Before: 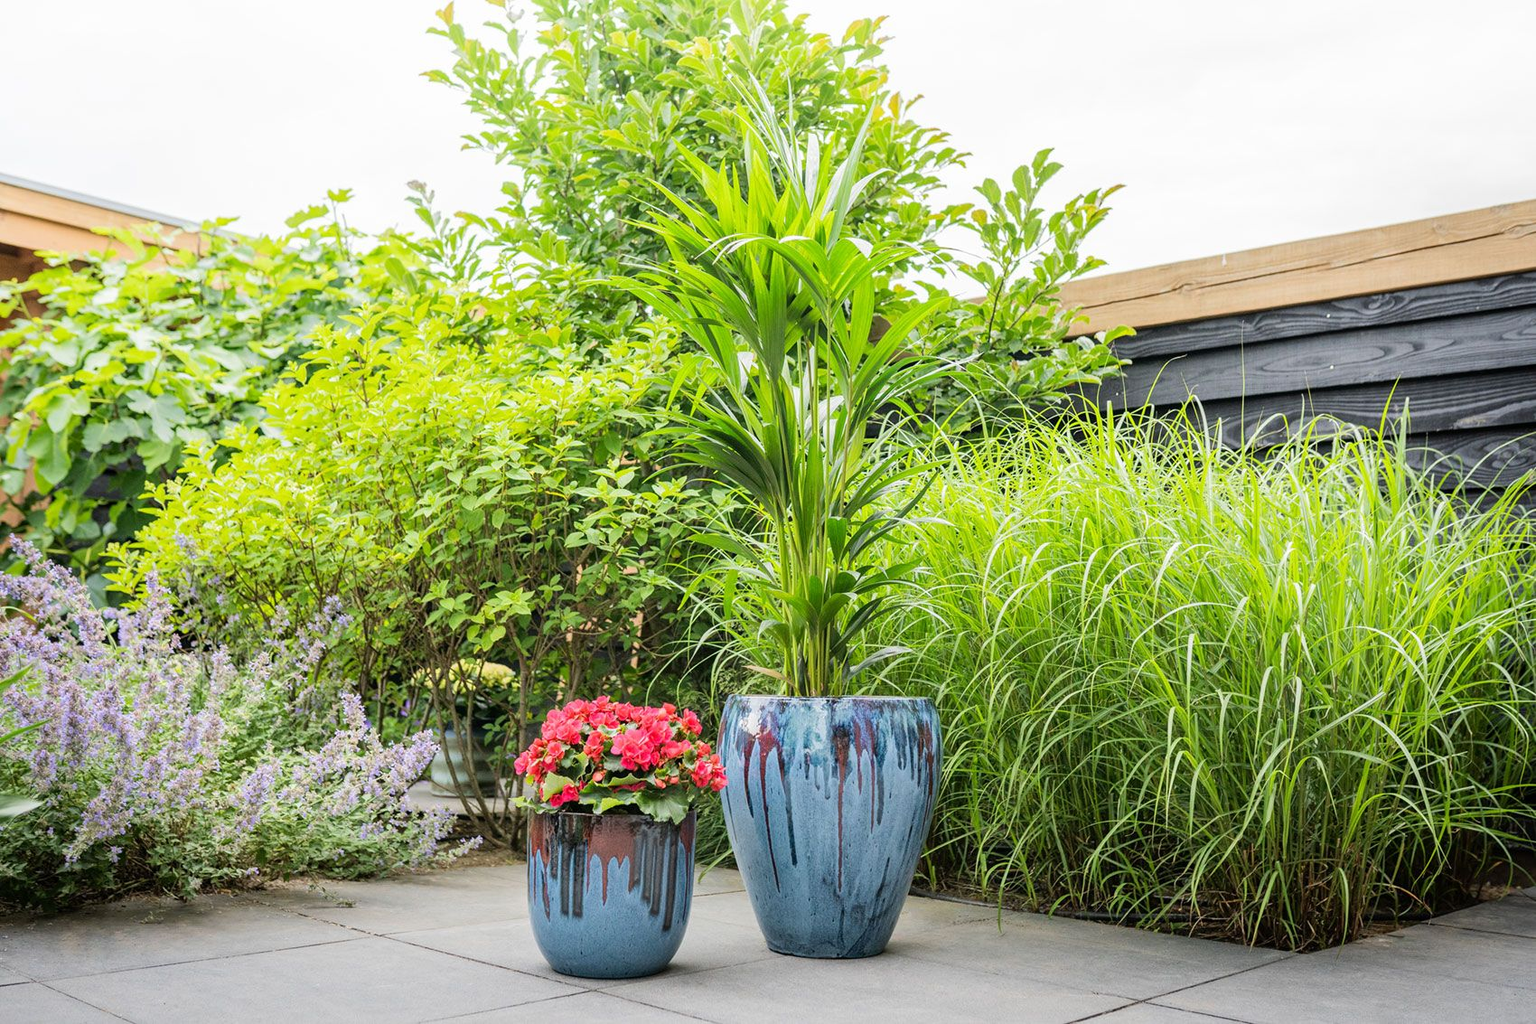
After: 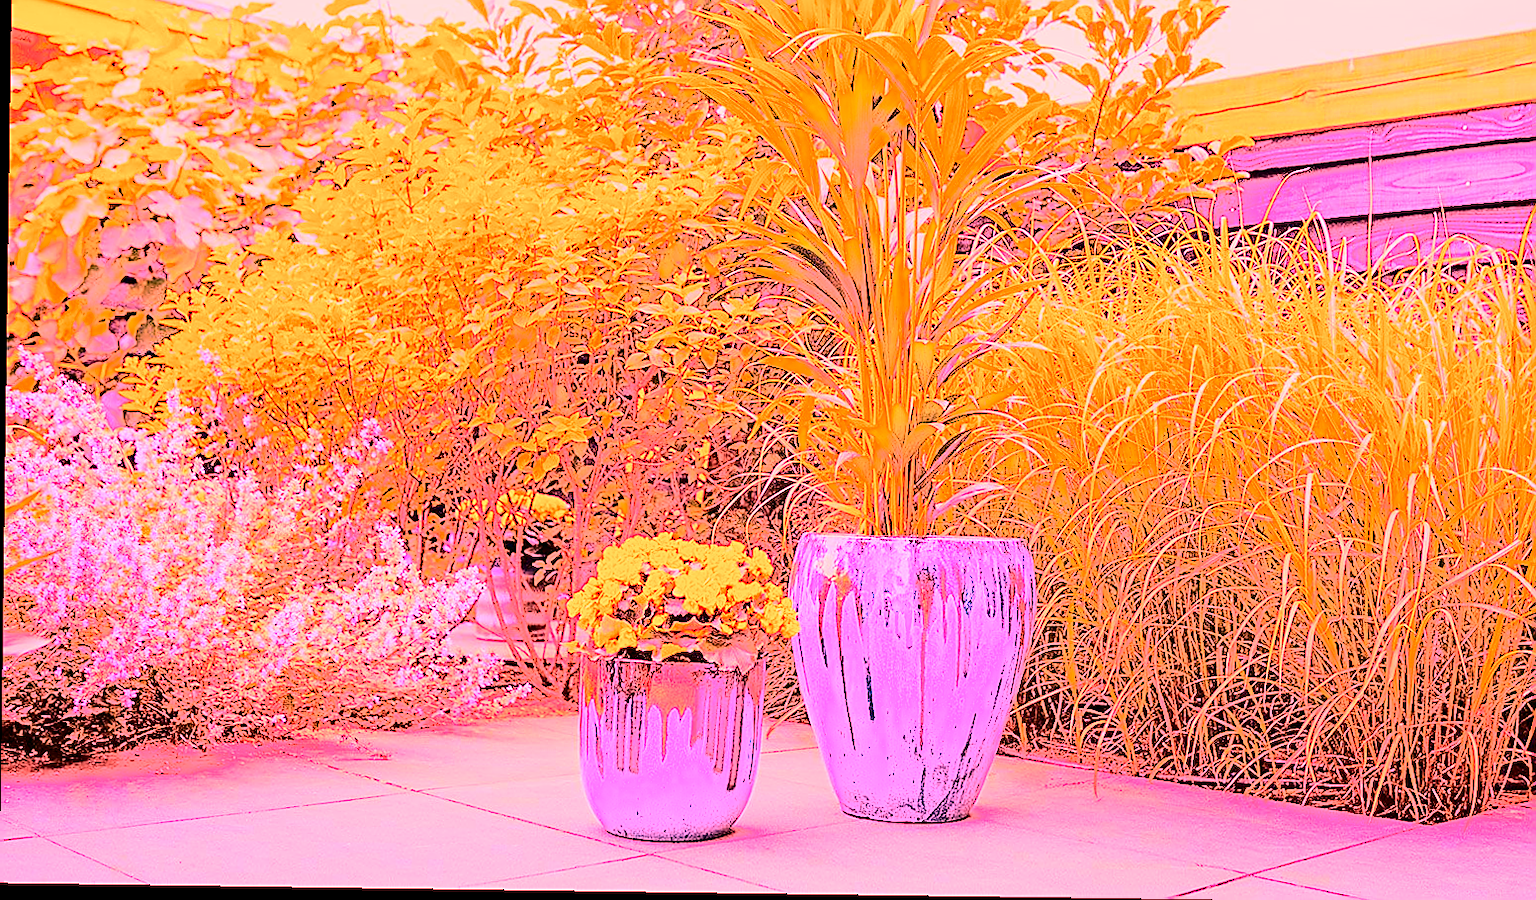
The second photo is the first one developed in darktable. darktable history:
crop: top 20.916%, right 9.437%, bottom 0.316%
exposure: black level correction 0.001, exposure 0.5 EV, compensate exposure bias true, compensate highlight preservation false
sharpen: radius 1.4, amount 1.25, threshold 0.7
tone curve: curves: ch0 [(0, 0) (0.003, 0.001) (0.011, 0.004) (0.025, 0.008) (0.044, 0.015) (0.069, 0.022) (0.1, 0.031) (0.136, 0.052) (0.177, 0.101) (0.224, 0.181) (0.277, 0.289) (0.335, 0.418) (0.399, 0.541) (0.468, 0.65) (0.543, 0.739) (0.623, 0.817) (0.709, 0.882) (0.801, 0.919) (0.898, 0.958) (1, 1)], color space Lab, independent channels, preserve colors none
white balance: red 4.26, blue 1.802
rotate and perspective: rotation 0.8°, automatic cropping off
